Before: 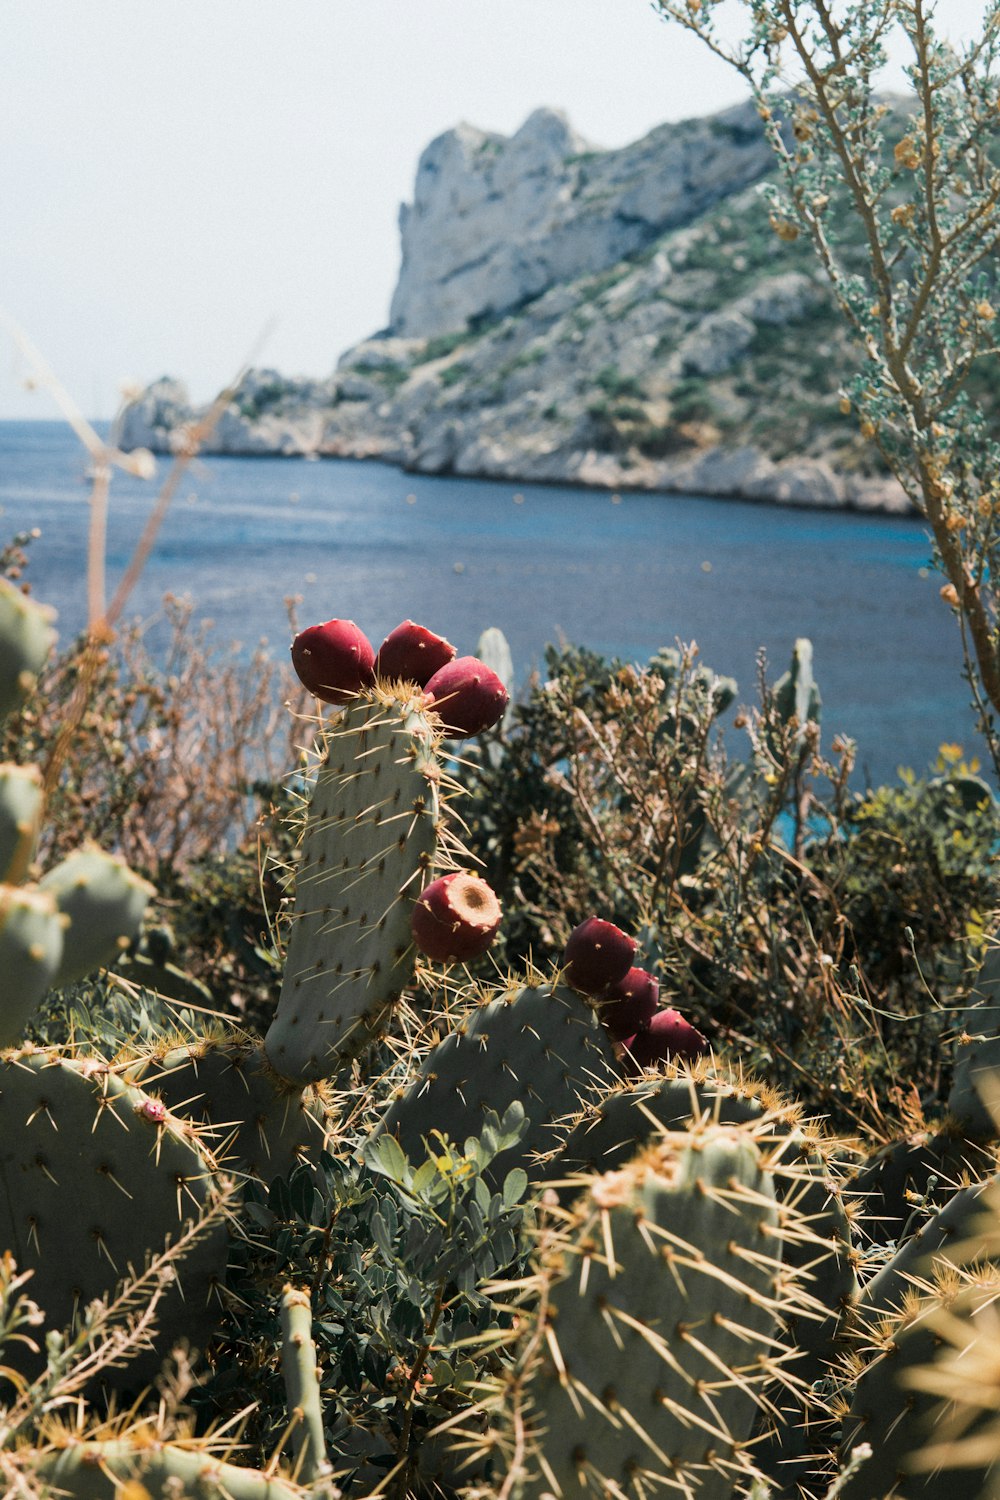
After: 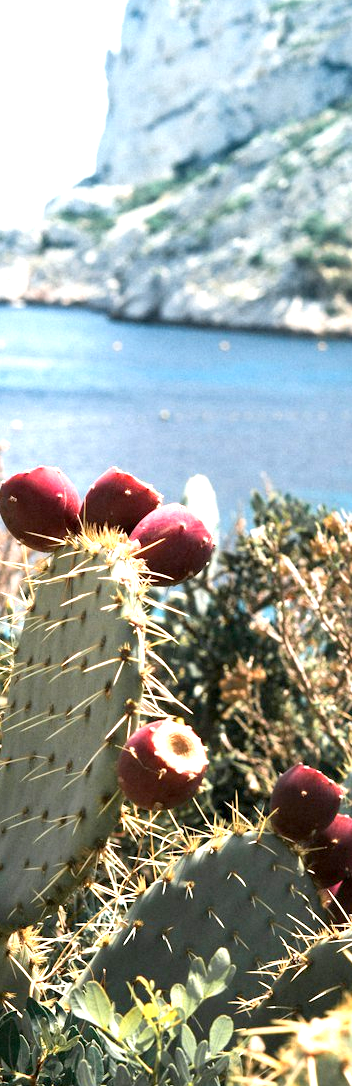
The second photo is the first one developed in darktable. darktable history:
exposure: black level correction 0.001, exposure 1.3 EV, compensate highlight preservation false
crop and rotate: left 29.476%, top 10.214%, right 35.32%, bottom 17.333%
